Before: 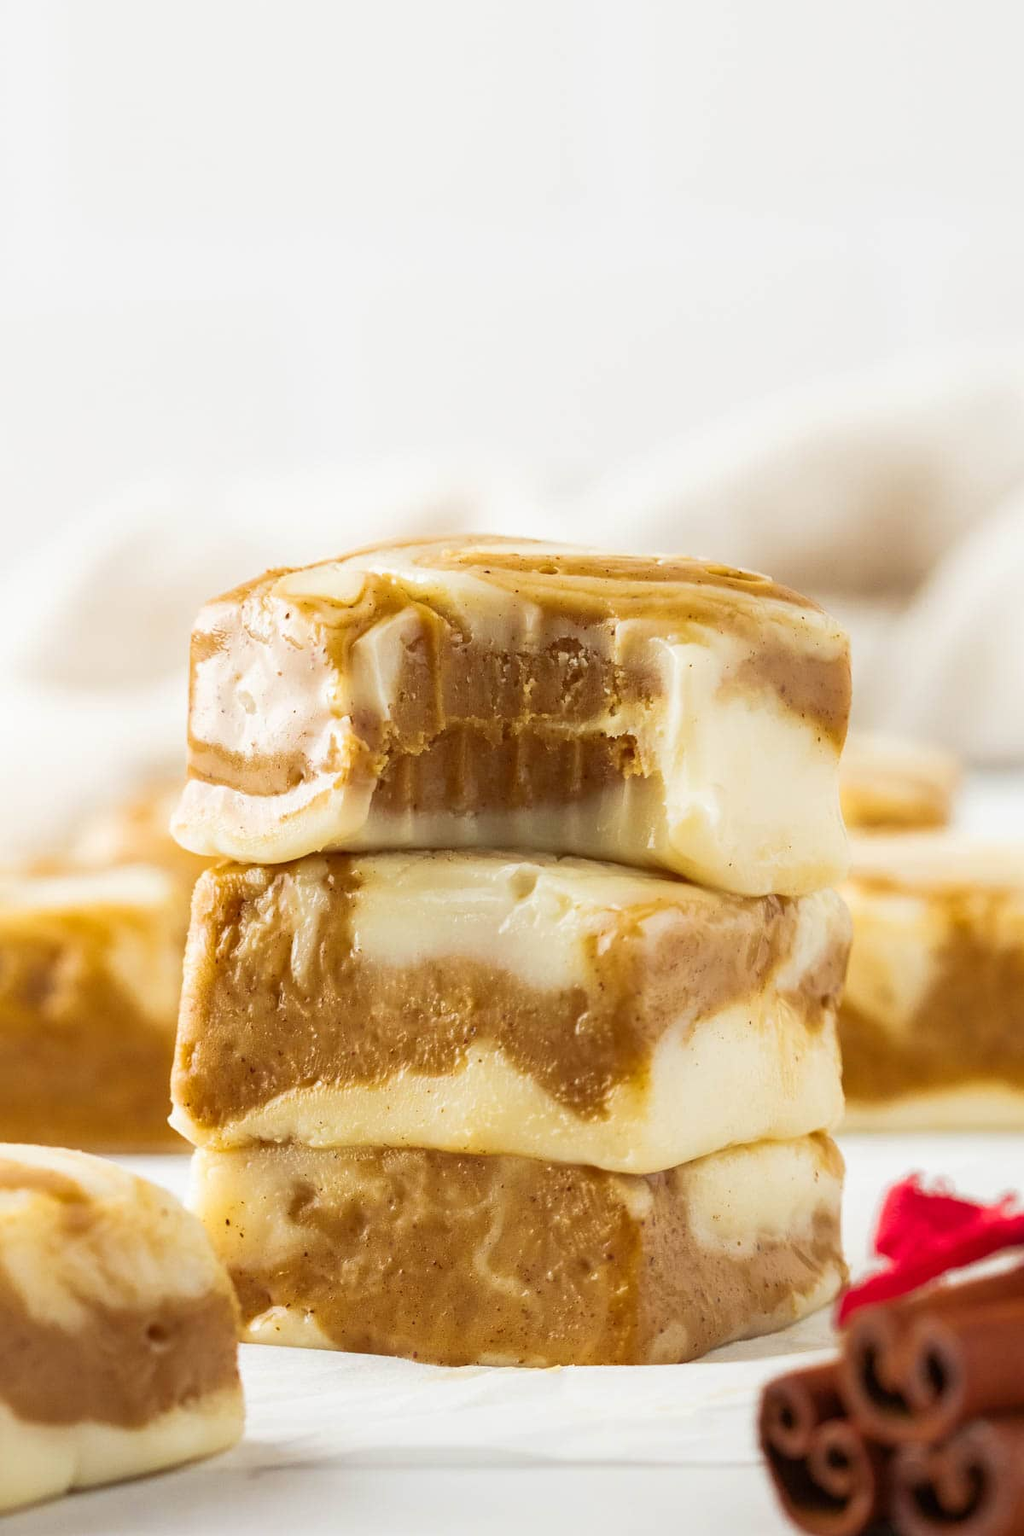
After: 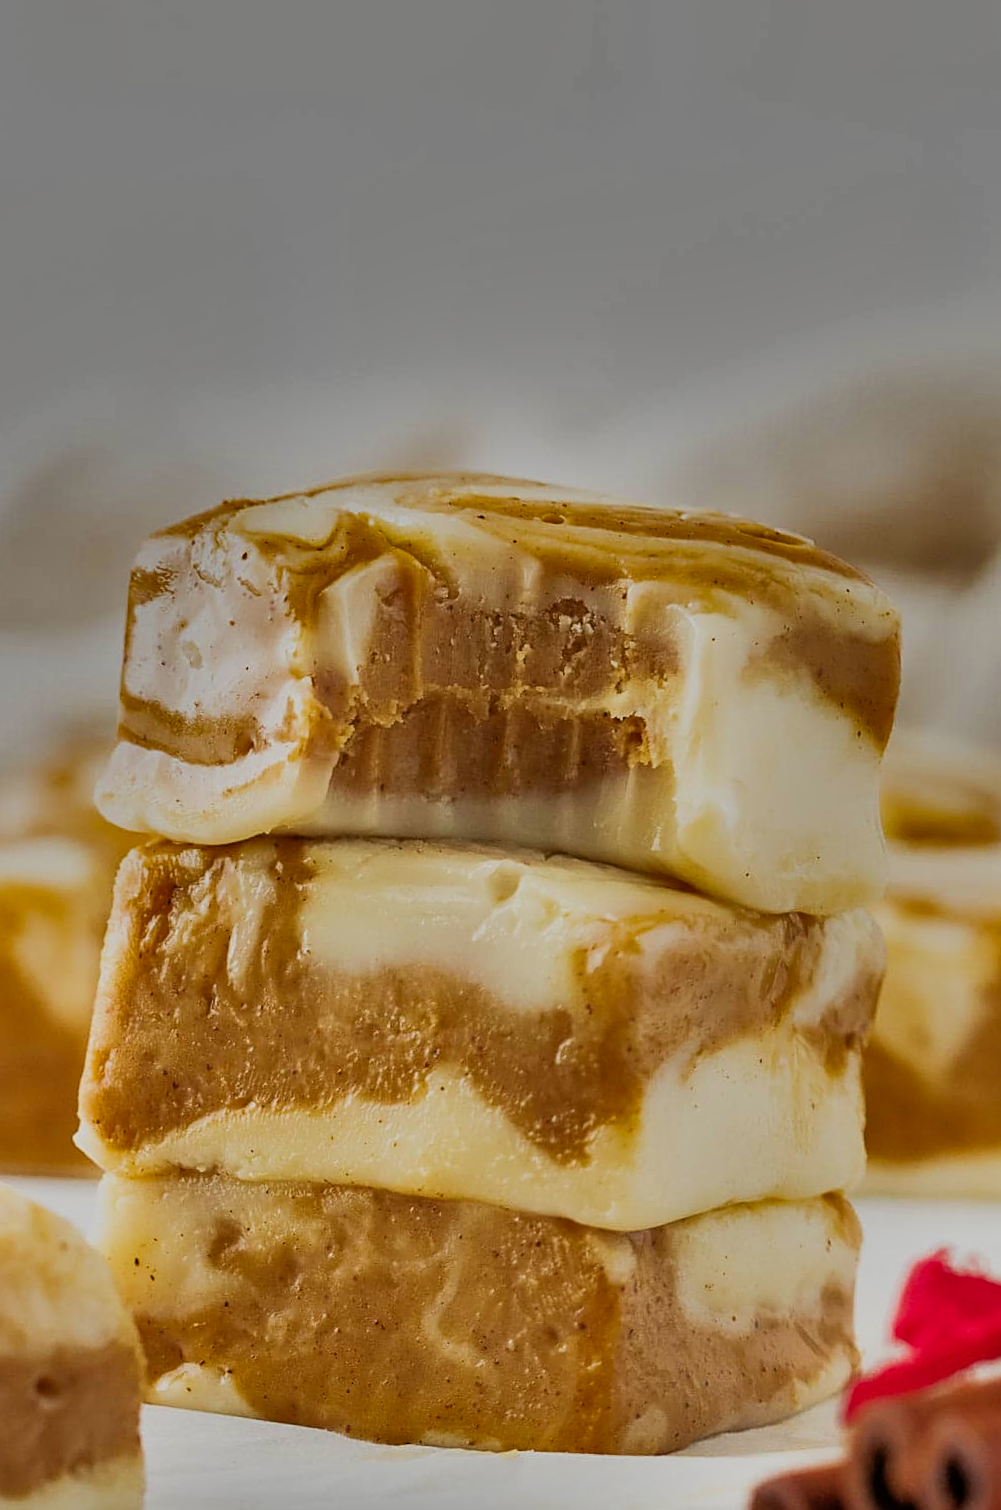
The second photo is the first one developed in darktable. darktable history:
shadows and highlights: shadows 18.2, highlights -84.13, soften with gaussian
filmic rgb: black relative exposure -7.65 EV, white relative exposure 4.56 EV, hardness 3.61, color science v6 (2022)
crop and rotate: angle -3.06°, left 5.272%, top 5.206%, right 4.662%, bottom 4.253%
sharpen: on, module defaults
